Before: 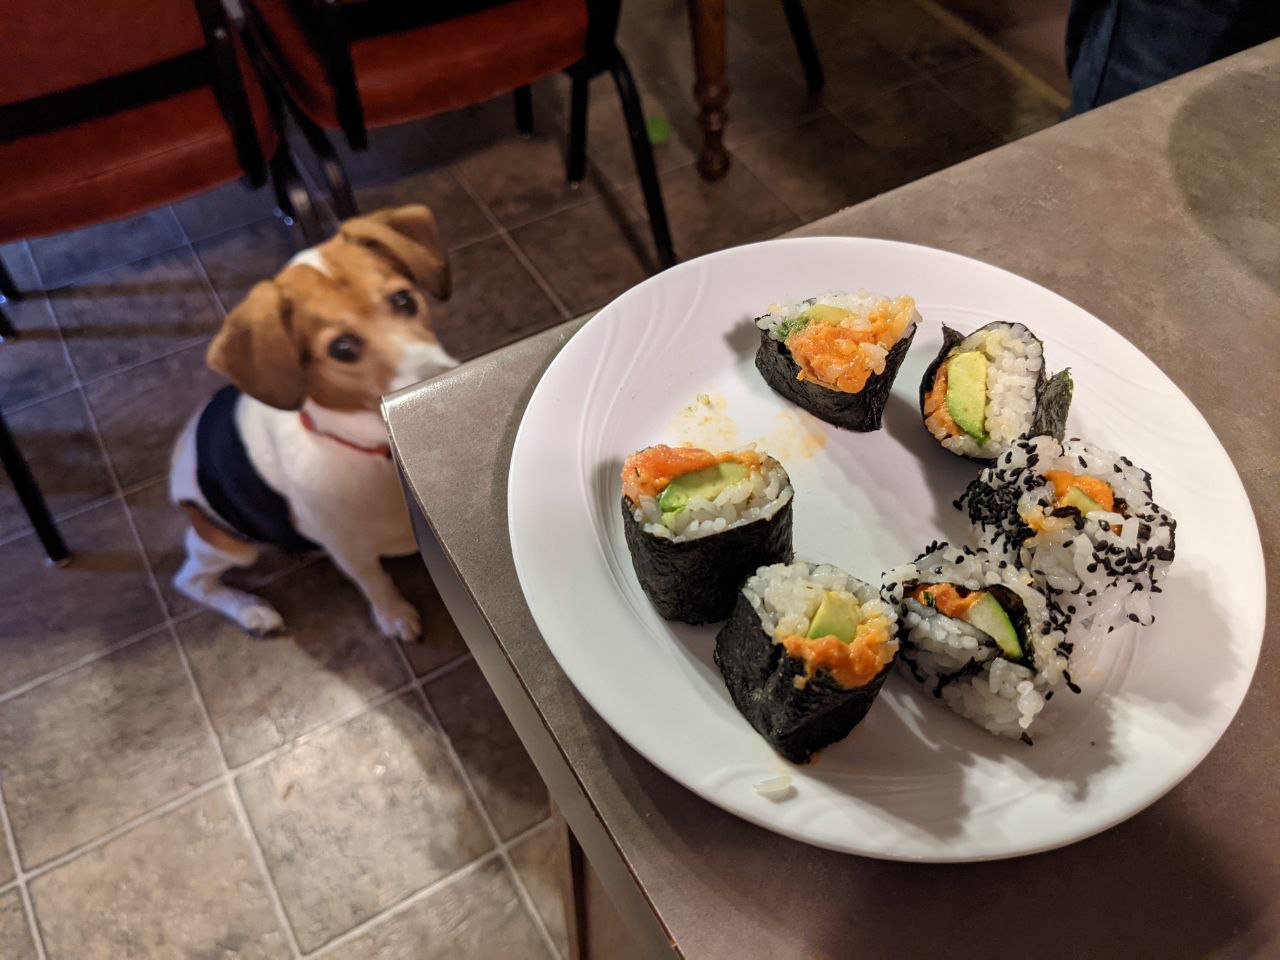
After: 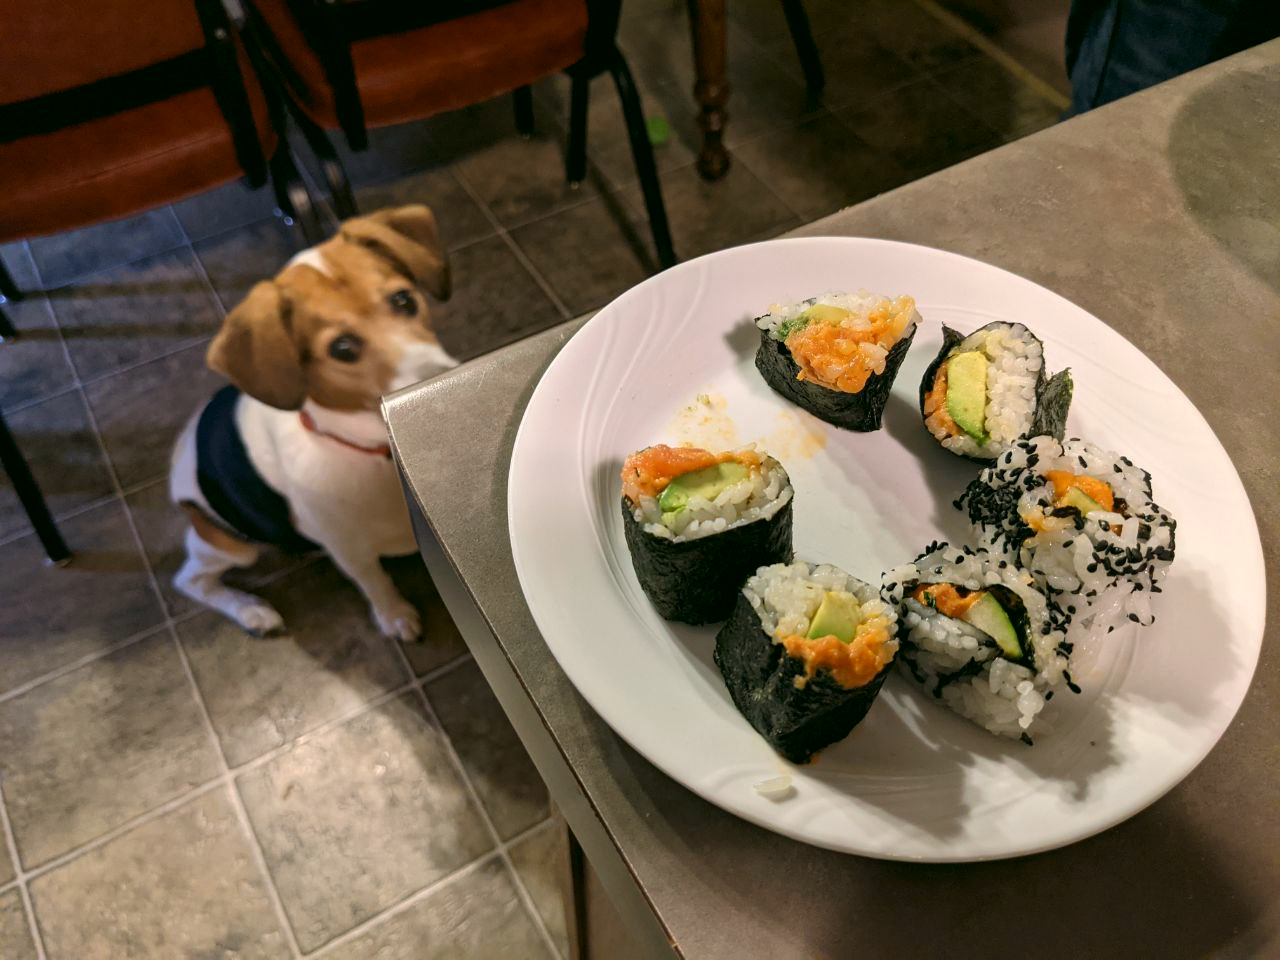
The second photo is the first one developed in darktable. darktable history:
color correction: highlights a* 4.49, highlights b* 4.91, shadows a* -8.19, shadows b* 4.8
